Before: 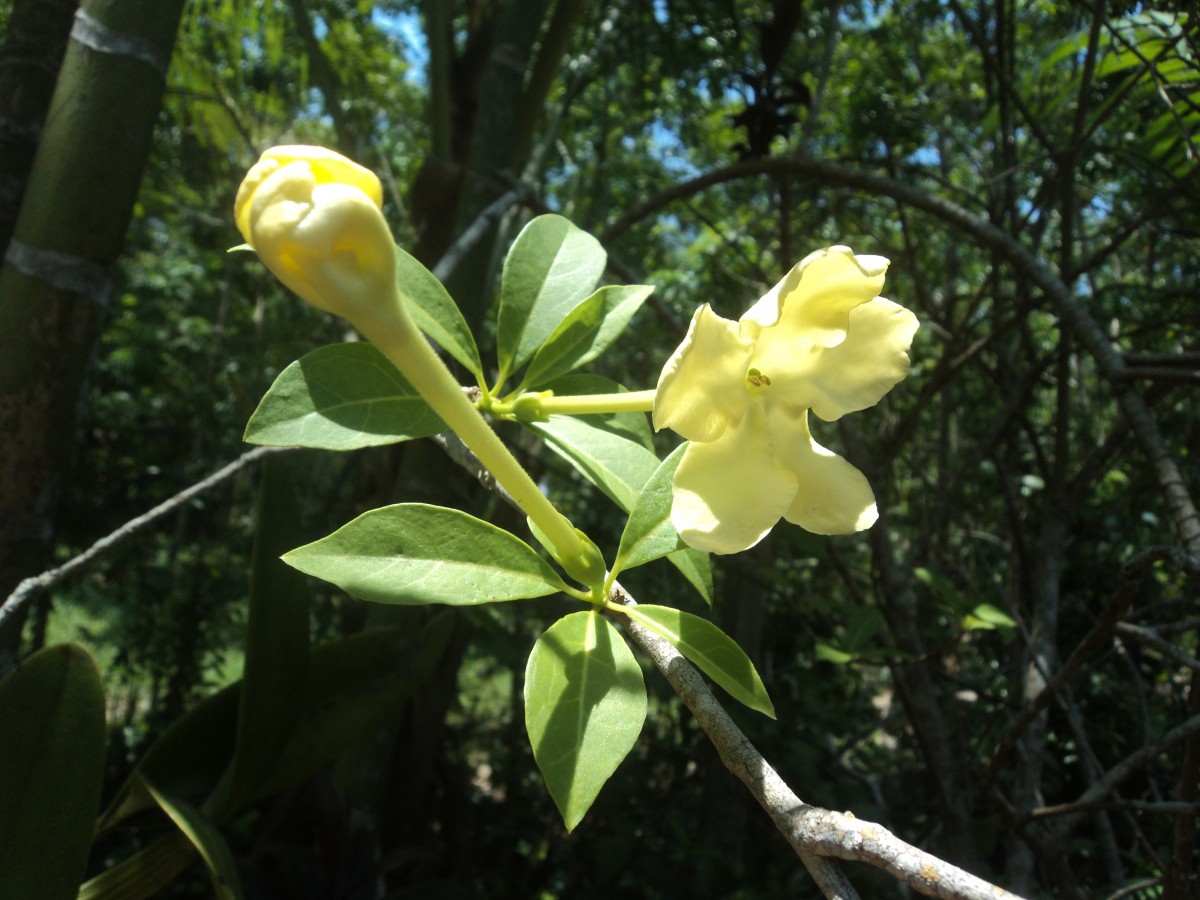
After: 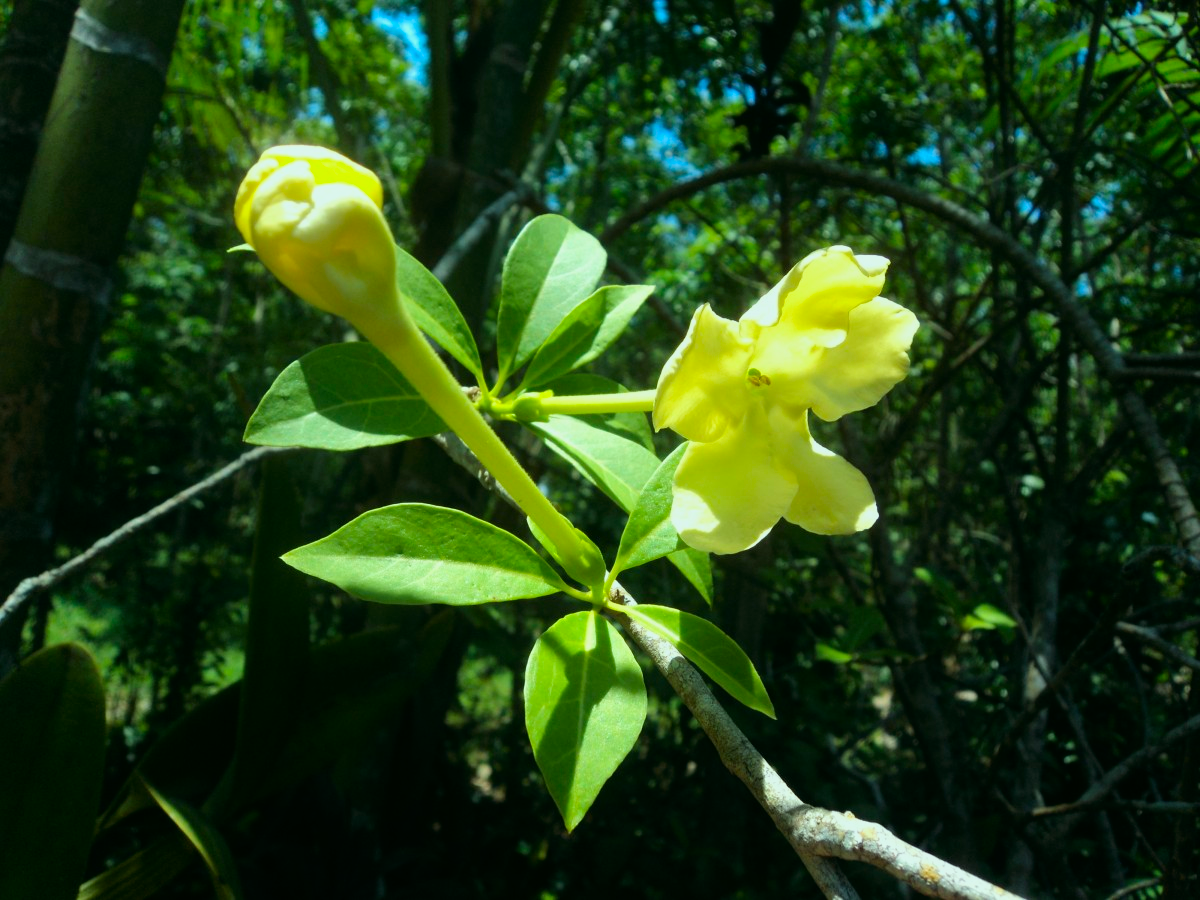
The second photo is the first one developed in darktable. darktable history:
filmic rgb: black relative exposure -9.61 EV, white relative exposure 3.04 EV, threshold 2.99 EV, hardness 6.09, enable highlight reconstruction true
color correction: highlights a* -7.5, highlights b* 1, shadows a* -3.02, saturation 1.44
